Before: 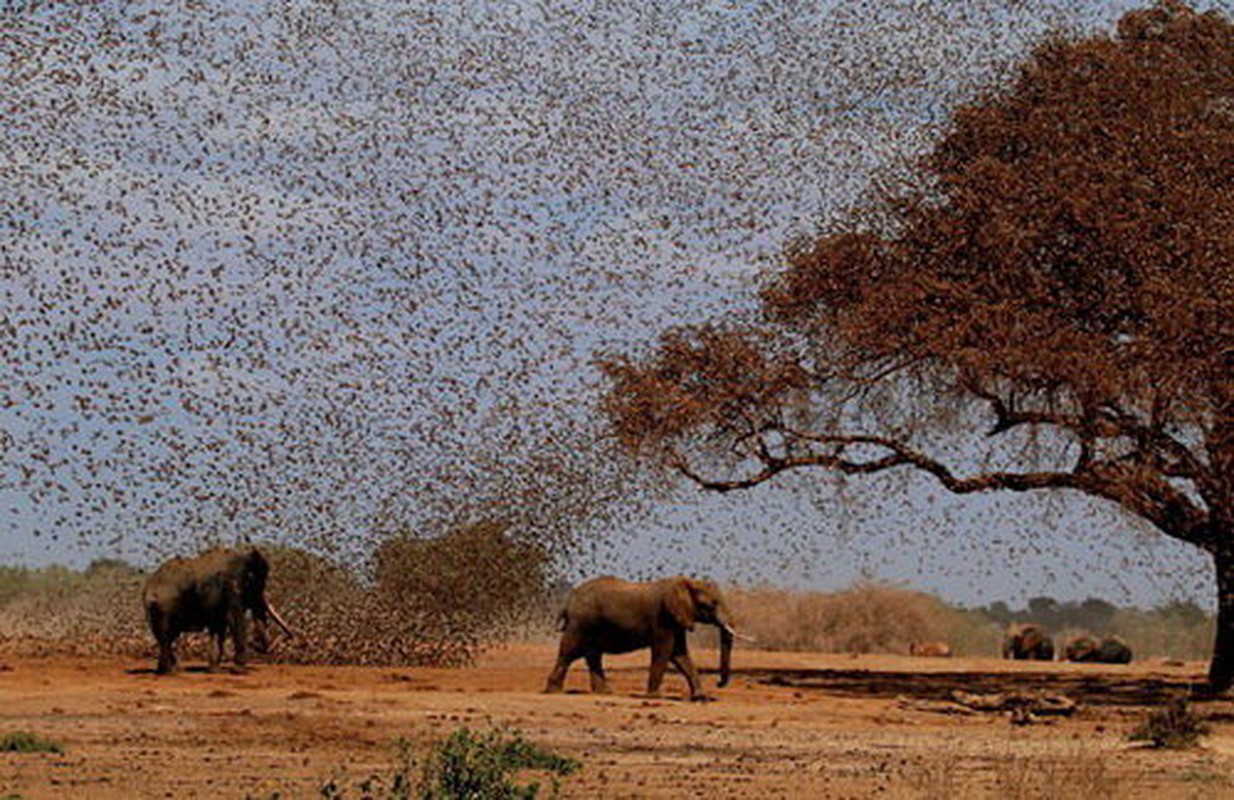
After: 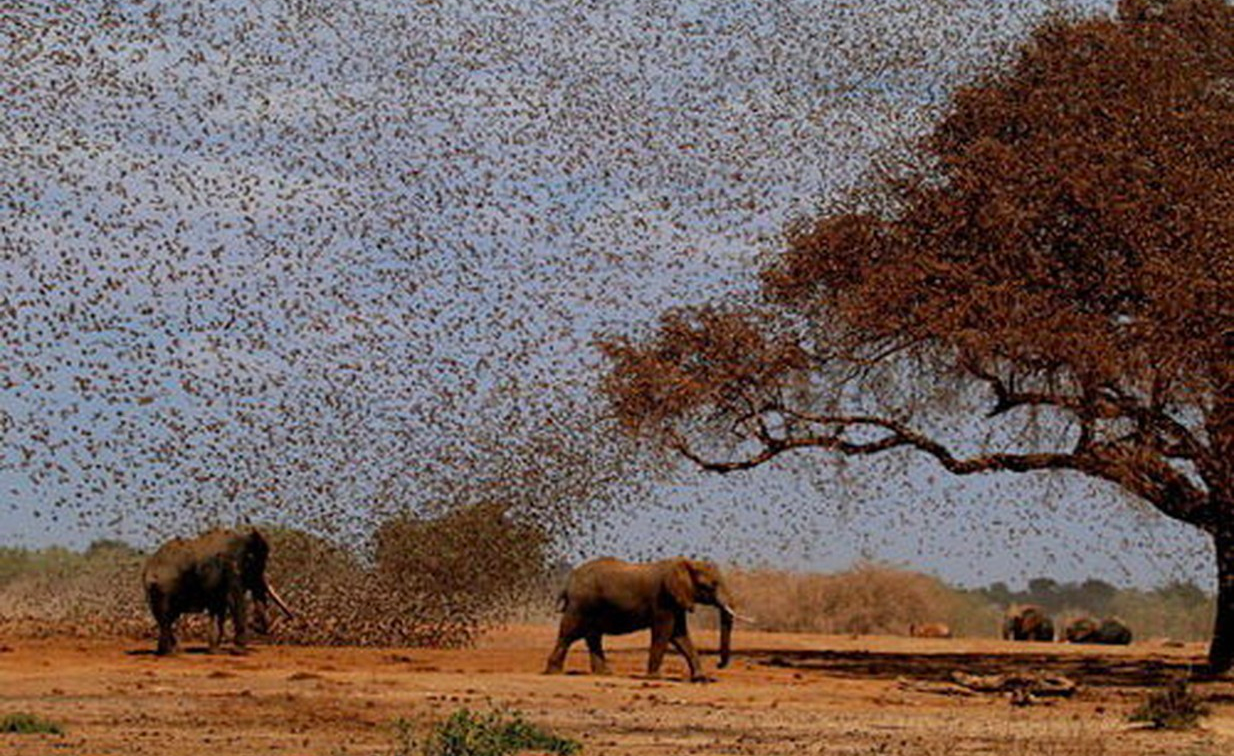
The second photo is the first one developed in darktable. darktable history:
crop and rotate: top 2.479%, bottom 3.018%
color correction: saturation 1.1
